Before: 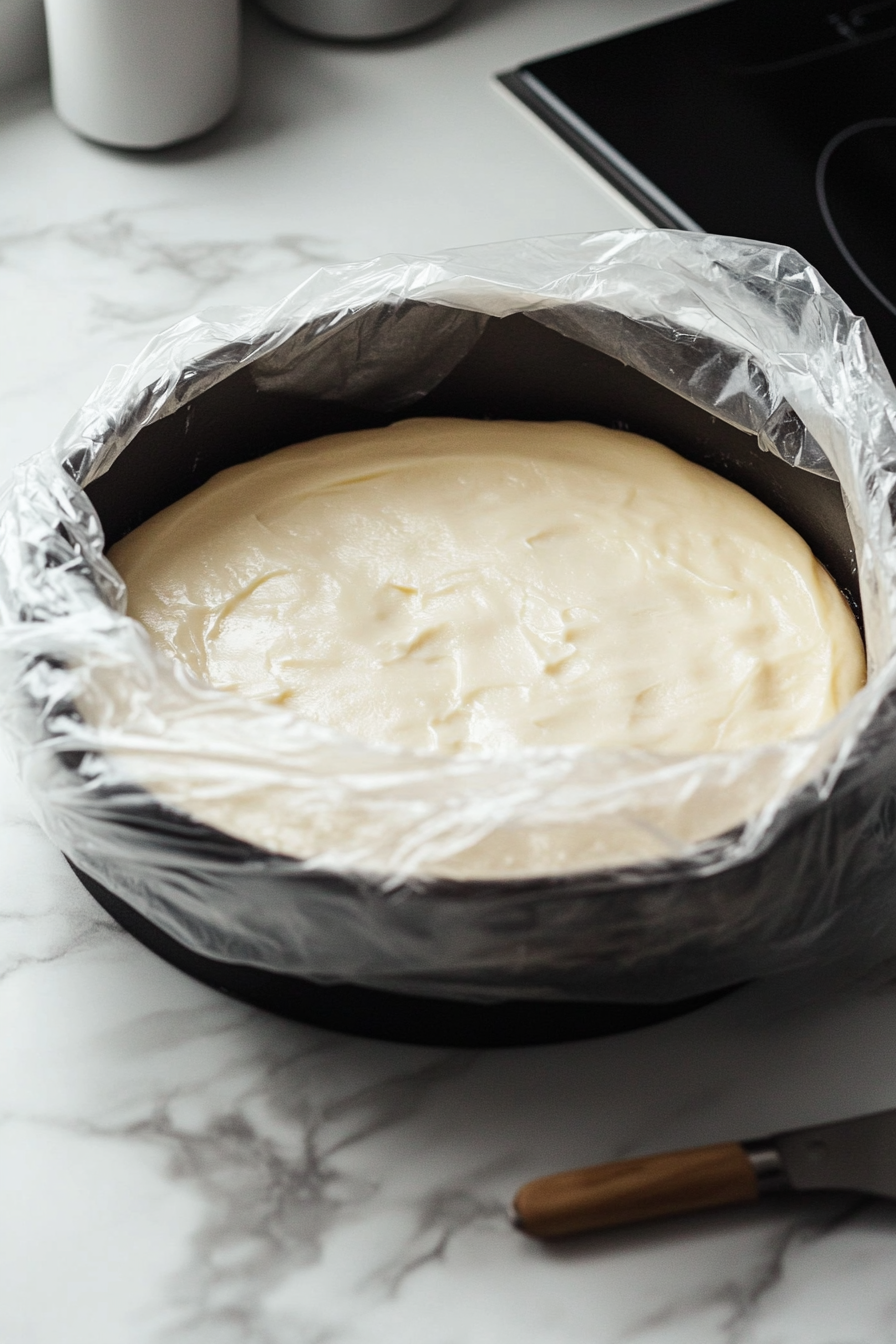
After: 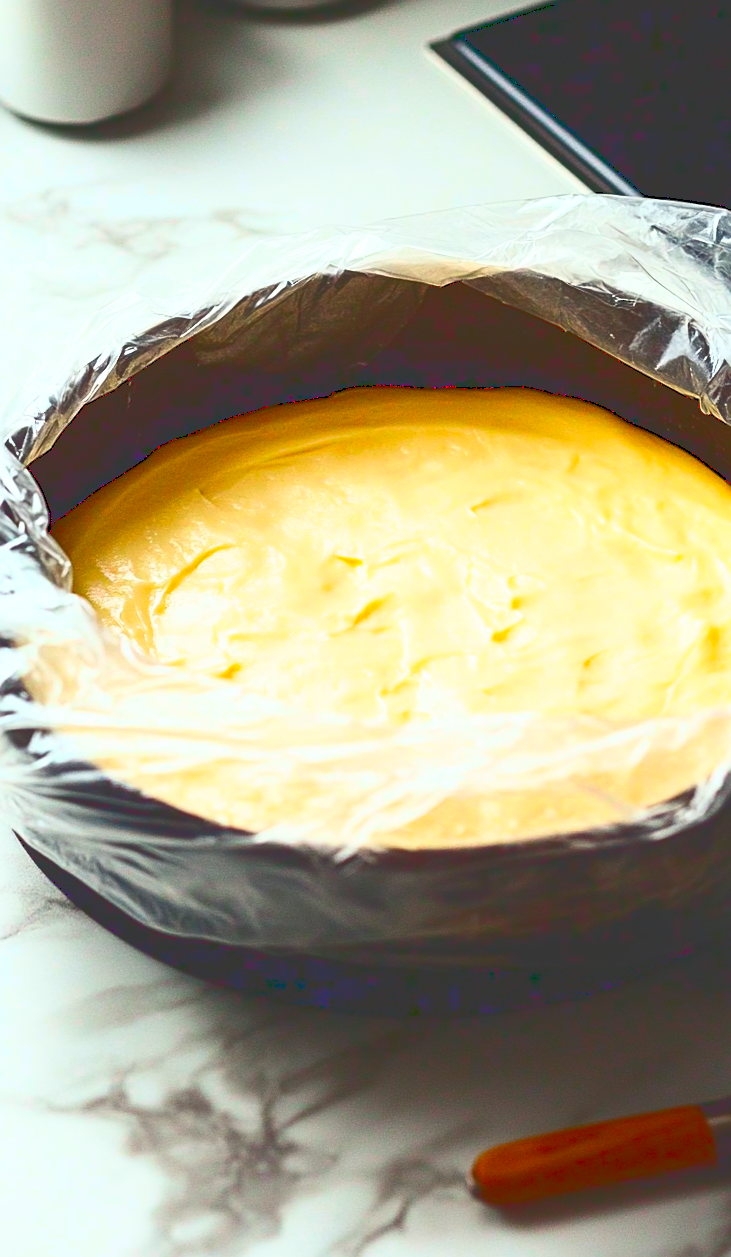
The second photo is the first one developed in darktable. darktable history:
crop and rotate: angle 1.27°, left 4.477%, top 0.67%, right 11.159%, bottom 2.699%
sharpen: on, module defaults
base curve: curves: ch0 [(0, 0.036) (0.007, 0.037) (0.604, 0.887) (1, 1)]
color correction: highlights b* -0.011, saturation 2.98
